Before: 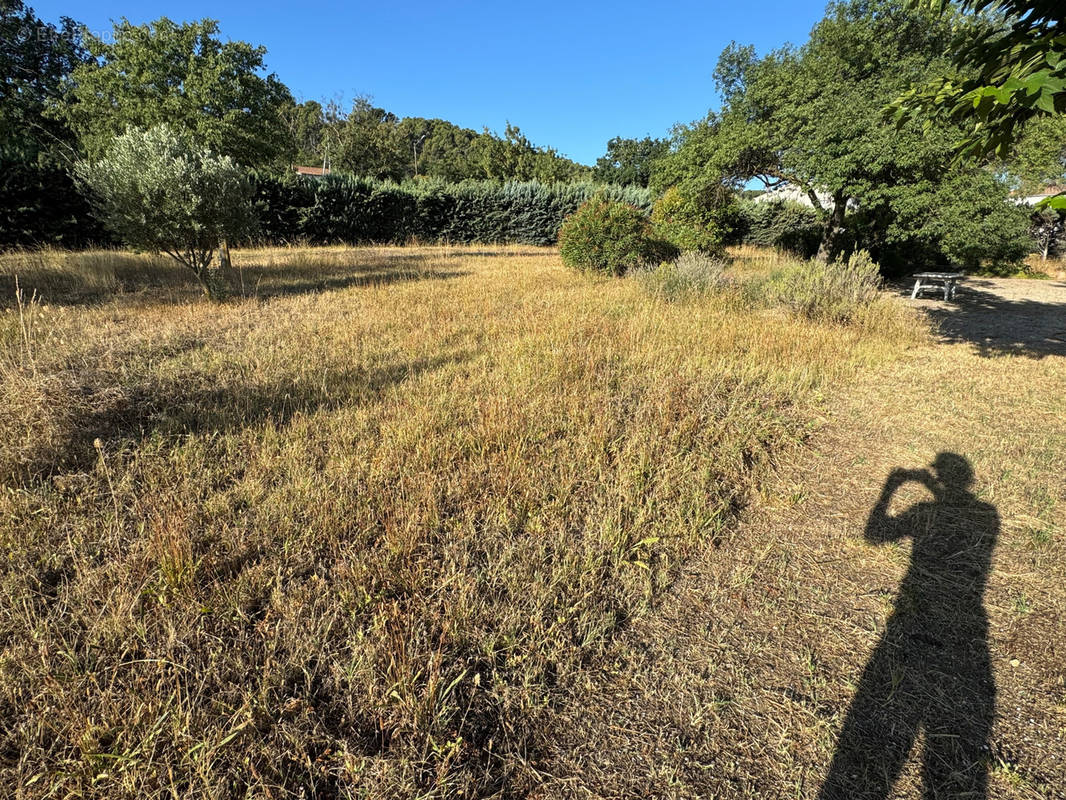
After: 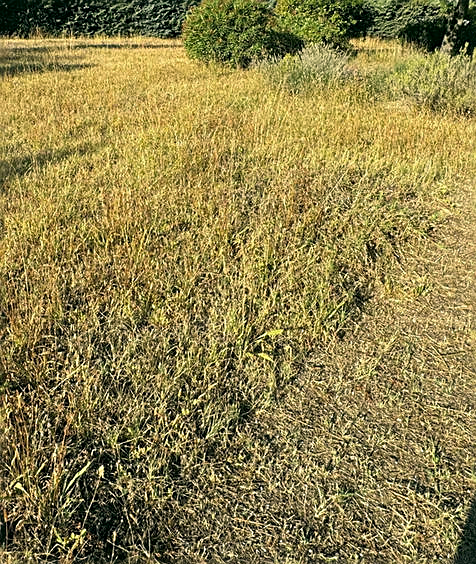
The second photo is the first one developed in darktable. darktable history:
sharpen: on, module defaults
crop: left 35.3%, top 26.039%, right 20.01%, bottom 3.397%
color correction: highlights a* -0.379, highlights b* 9.25, shadows a* -9.15, shadows b* 1.1
